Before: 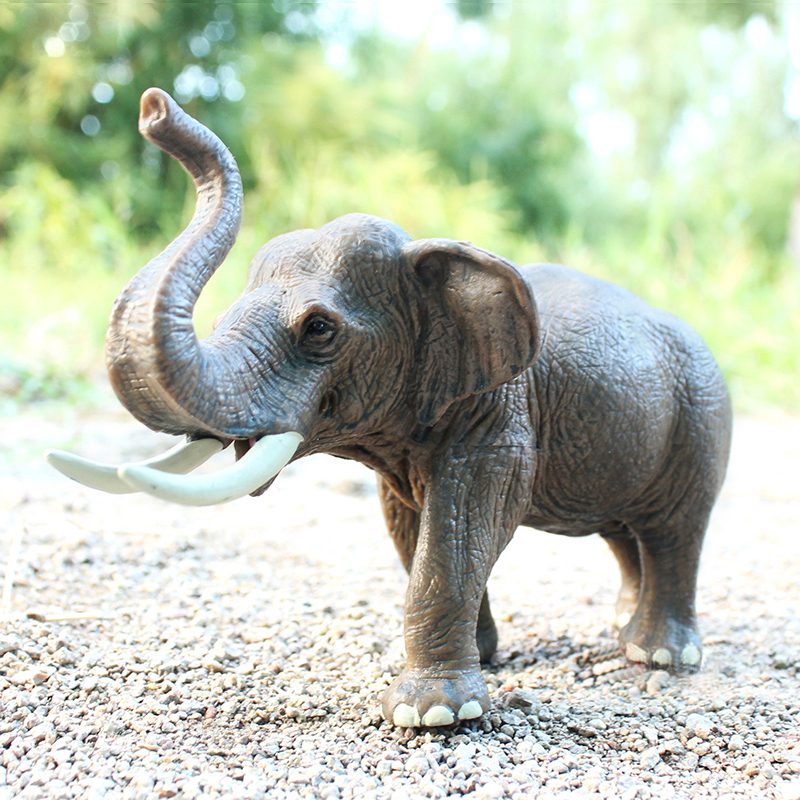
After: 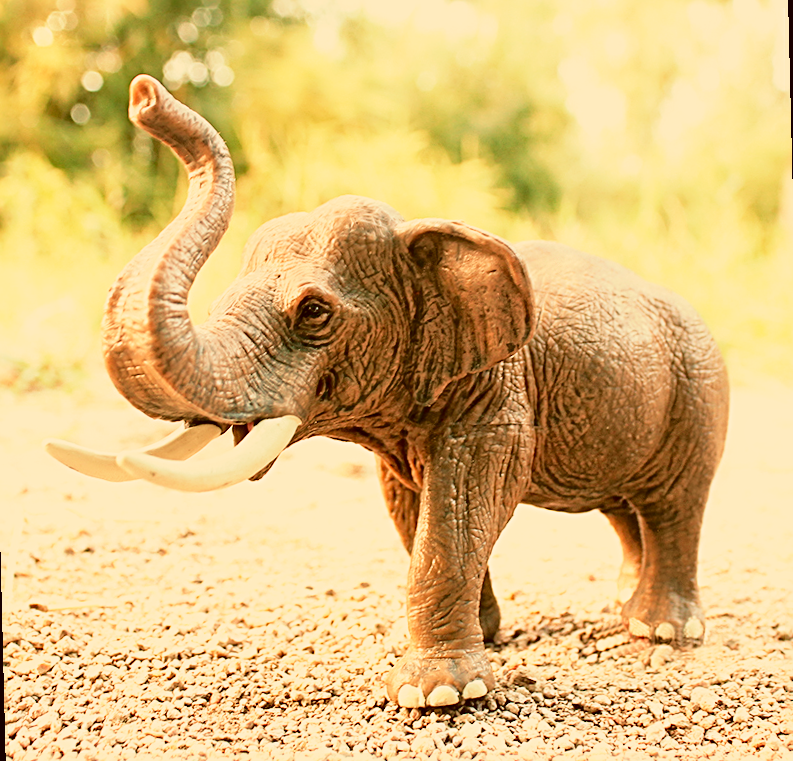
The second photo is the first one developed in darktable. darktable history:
white balance: red 1.467, blue 0.684
color correction: highlights a* -0.482, highlights b* 0.161, shadows a* 4.66, shadows b* 20.72
fill light: exposure -2 EV, width 8.6
rotate and perspective: rotation -1.42°, crop left 0.016, crop right 0.984, crop top 0.035, crop bottom 0.965
sharpen: radius 3.119
base curve: curves: ch0 [(0, 0) (0.088, 0.125) (0.176, 0.251) (0.354, 0.501) (0.613, 0.749) (1, 0.877)], preserve colors none
tone equalizer: -8 EV 0.25 EV, -7 EV 0.417 EV, -6 EV 0.417 EV, -5 EV 0.25 EV, -3 EV -0.25 EV, -2 EV -0.417 EV, -1 EV -0.417 EV, +0 EV -0.25 EV, edges refinement/feathering 500, mask exposure compensation -1.57 EV, preserve details guided filter
